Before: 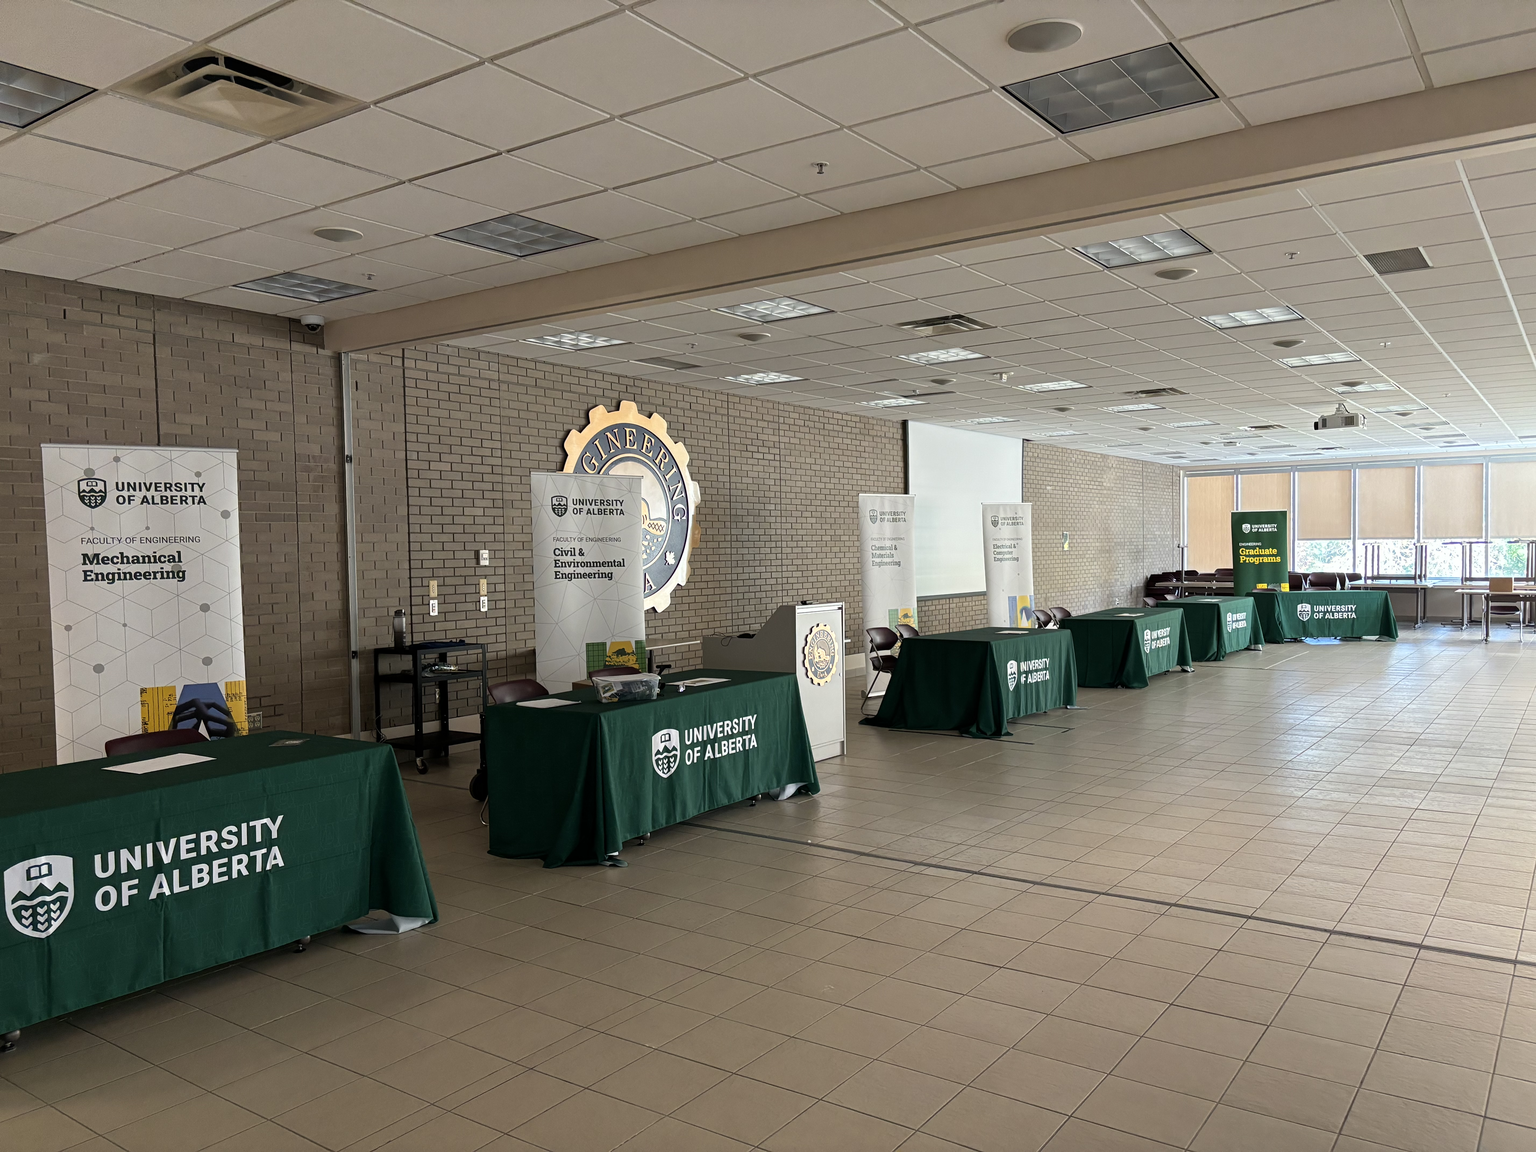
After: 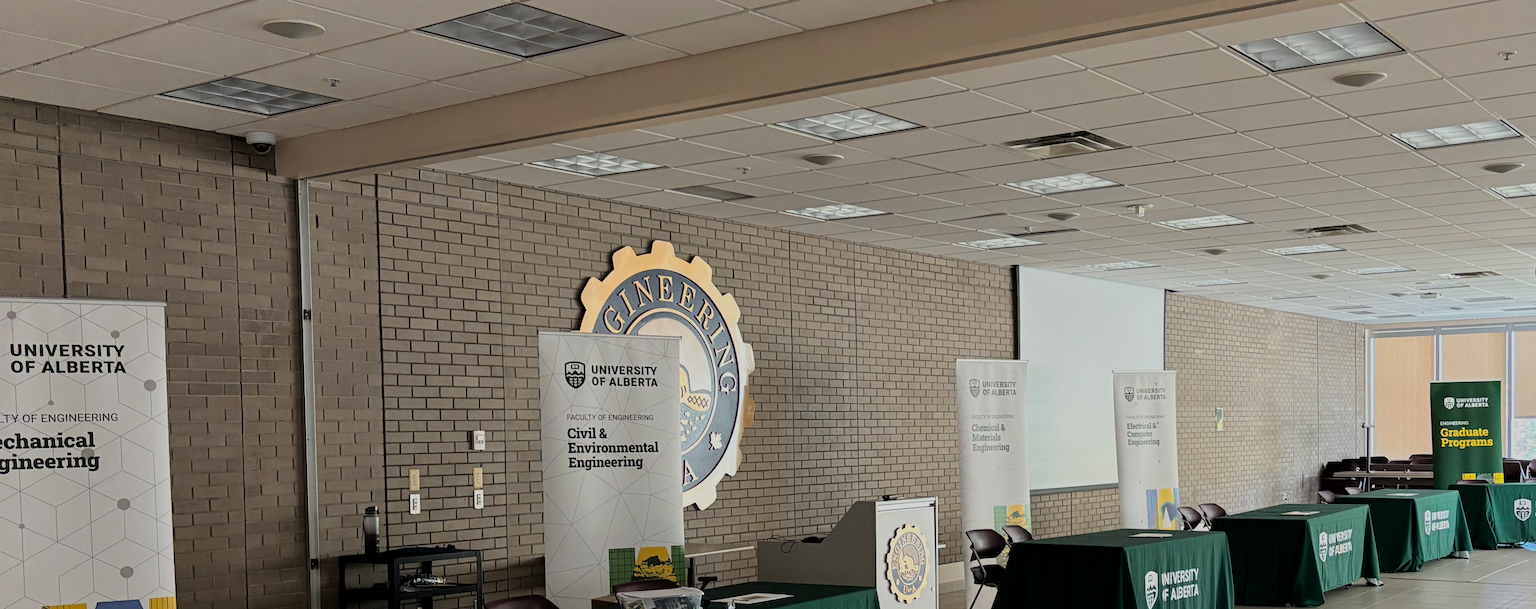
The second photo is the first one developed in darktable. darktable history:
filmic rgb: black relative exposure -7.65 EV, white relative exposure 4.56 EV, hardness 3.61, color science v6 (2022)
crop: left 7.036%, top 18.398%, right 14.379%, bottom 40.043%
